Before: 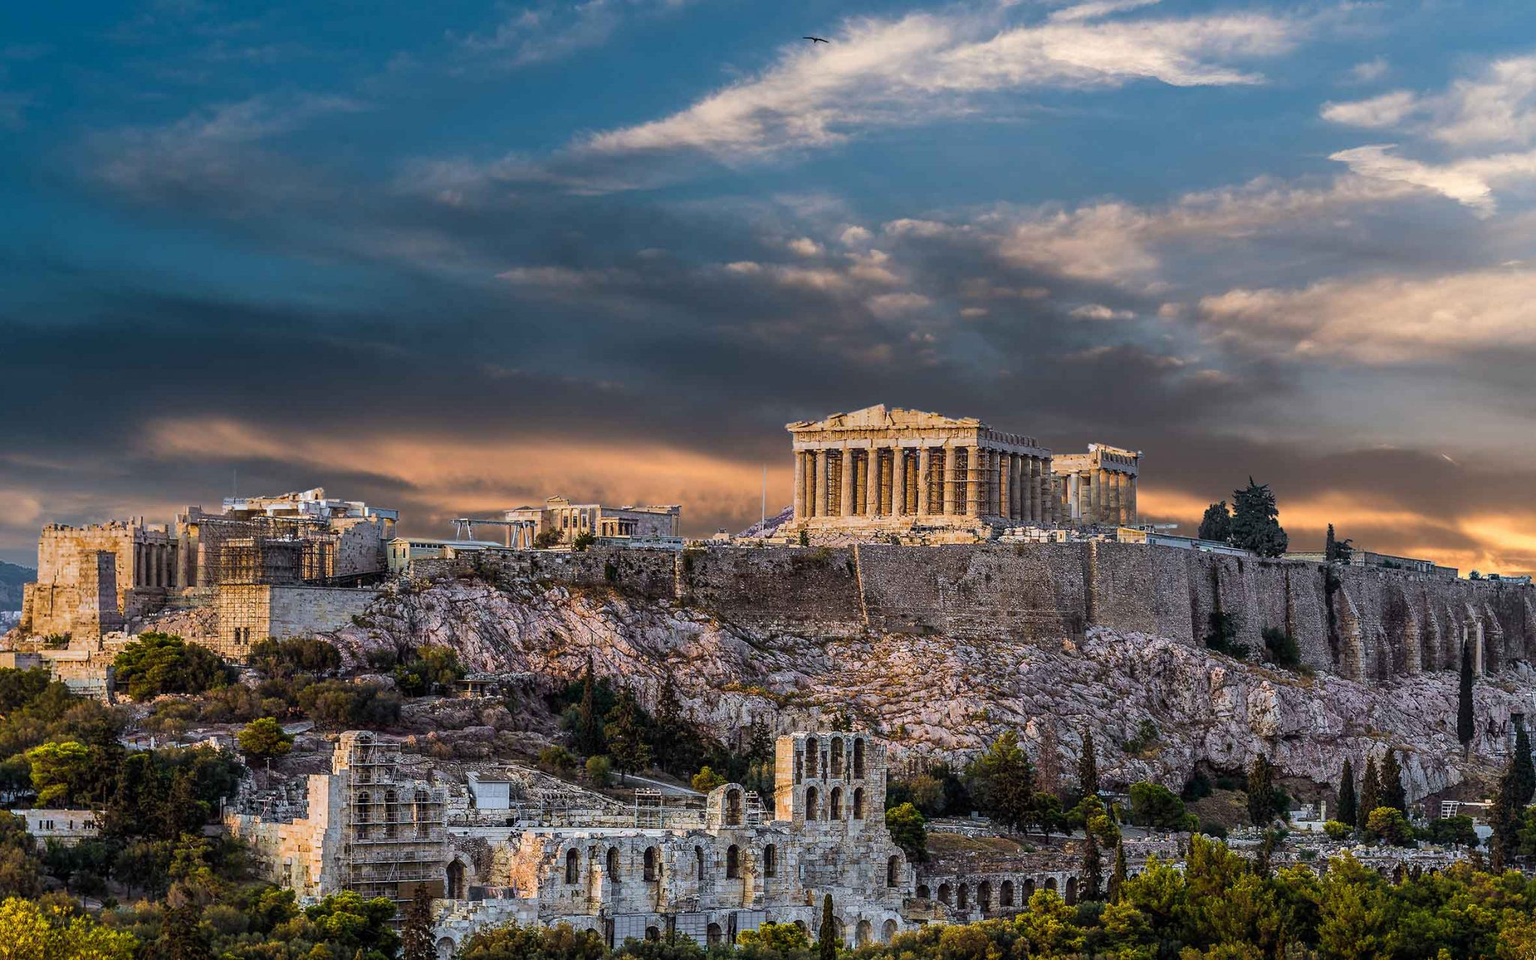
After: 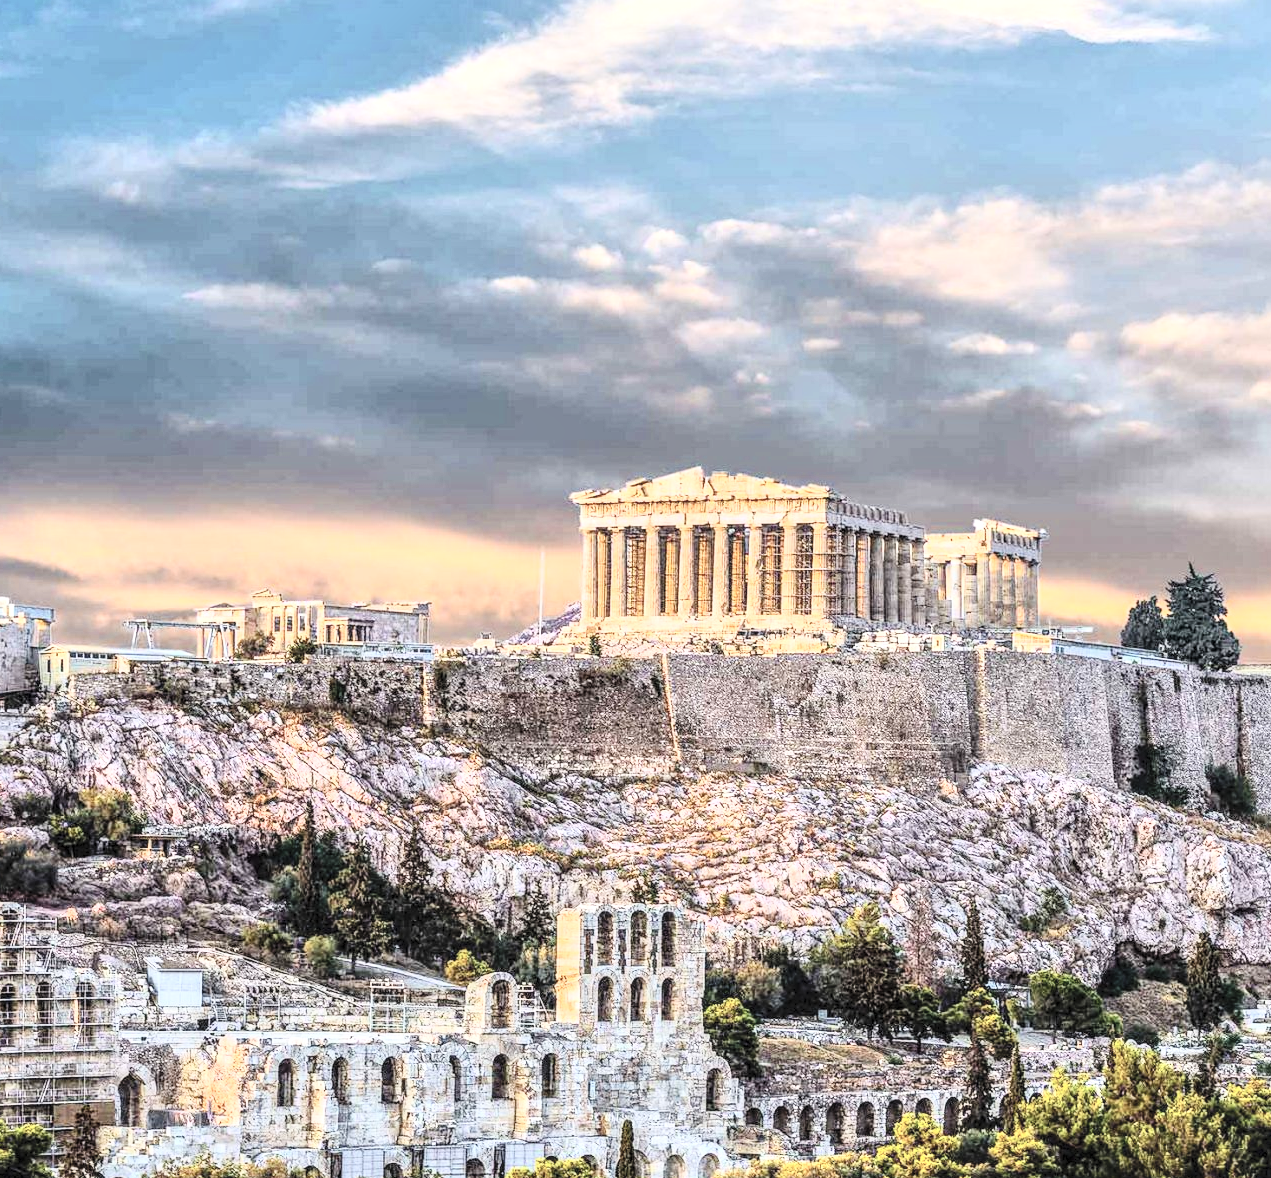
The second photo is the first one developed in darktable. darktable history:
crop and rotate: left 23.297%, top 5.628%, right 14.6%, bottom 2.272%
contrast brightness saturation: contrast 0.425, brightness 0.555, saturation -0.18
tone equalizer: -7 EV 0.145 EV, -6 EV 0.582 EV, -5 EV 1.13 EV, -4 EV 1.37 EV, -3 EV 1.16 EV, -2 EV 0.6 EV, -1 EV 0.159 EV, mask exposure compensation -0.507 EV
local contrast: on, module defaults
